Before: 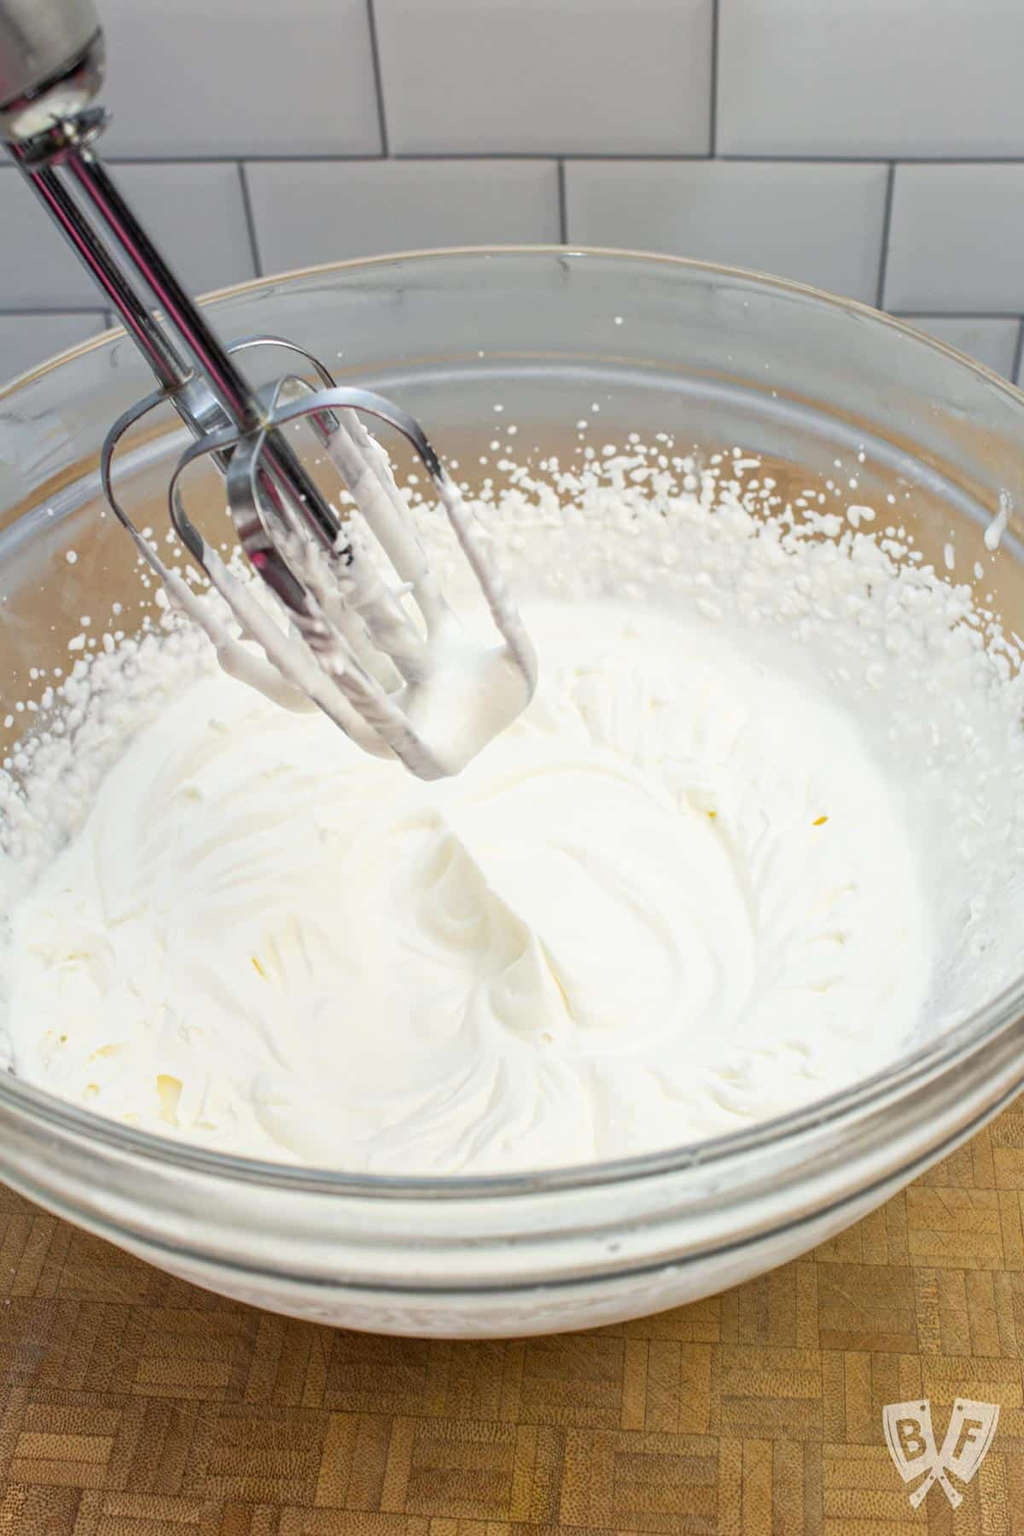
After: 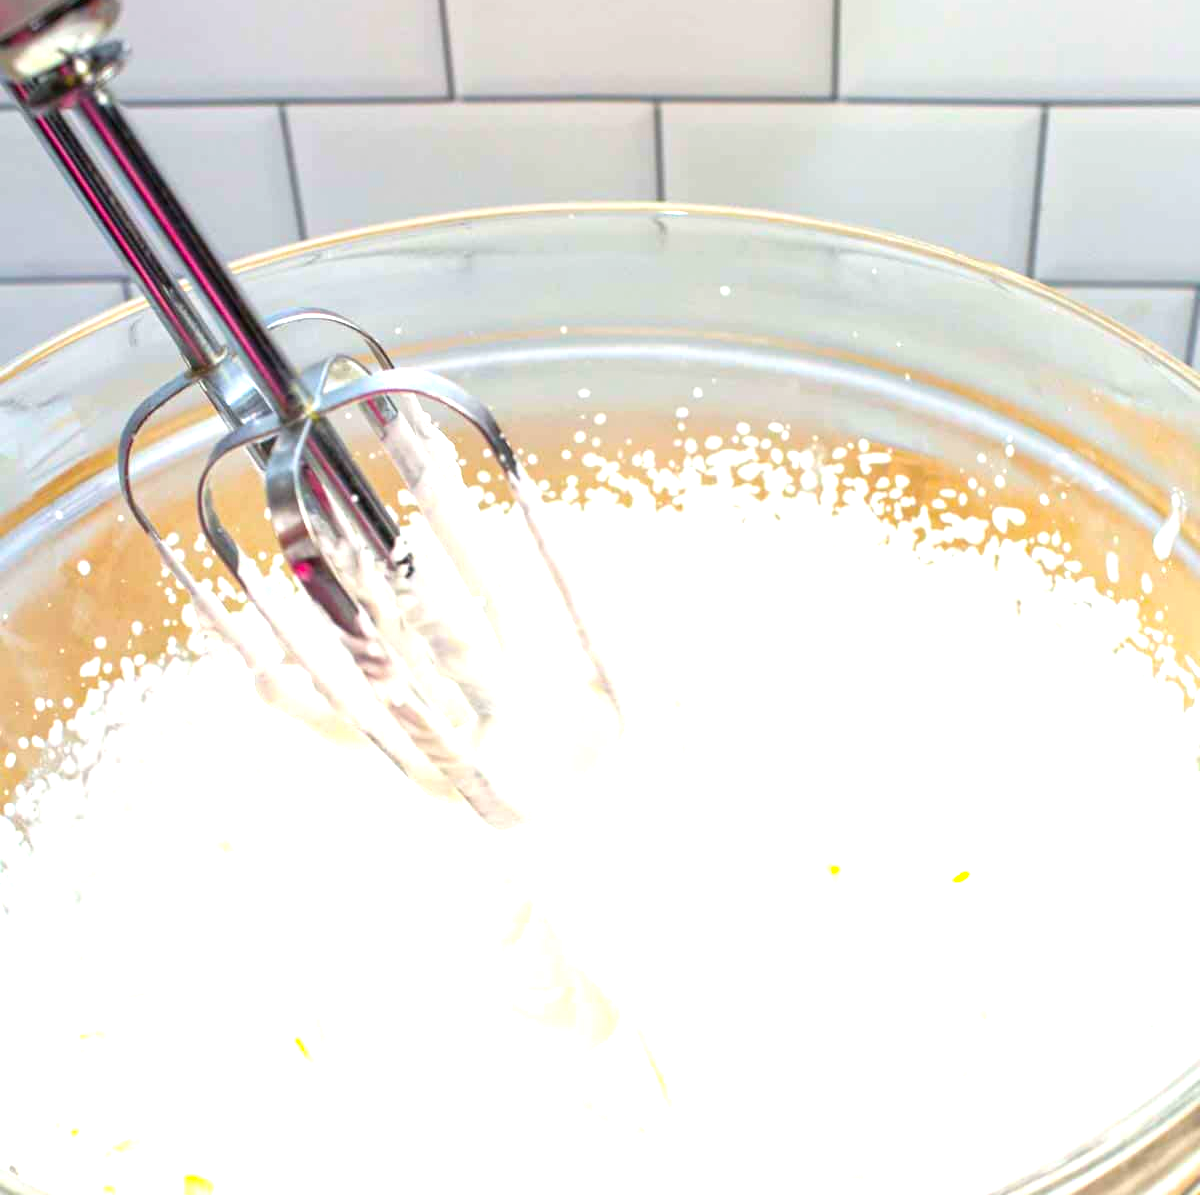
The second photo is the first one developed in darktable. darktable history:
exposure: black level correction 0, exposure 1.001 EV, compensate exposure bias true, compensate highlight preservation false
crop and rotate: top 4.767%, bottom 28.826%
color balance rgb: perceptual saturation grading › global saturation 29.719%, global vibrance 33.422%
